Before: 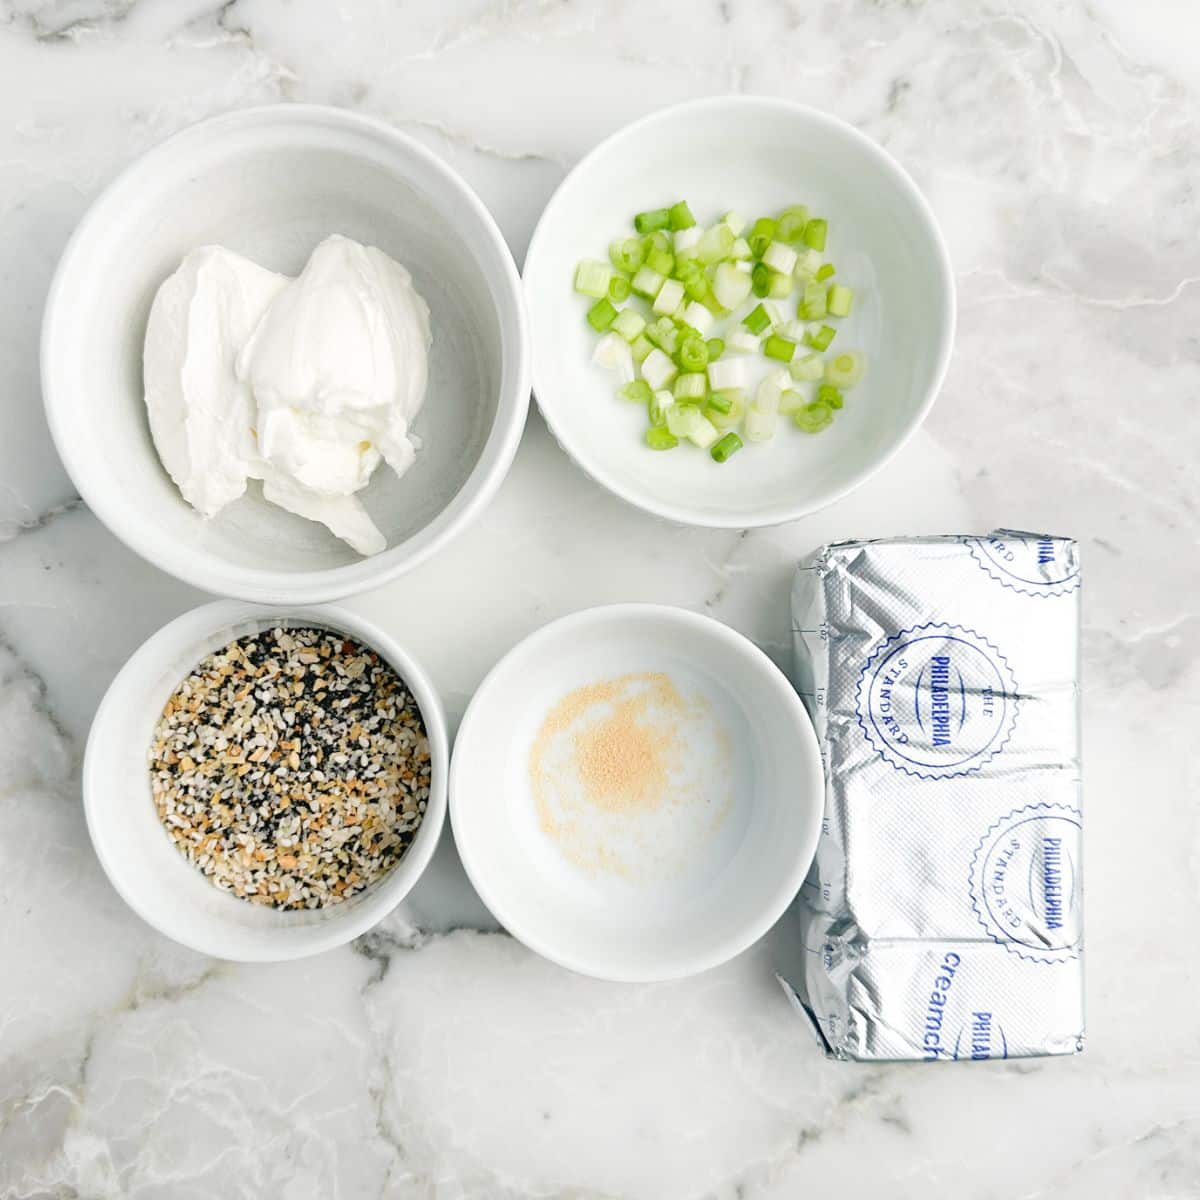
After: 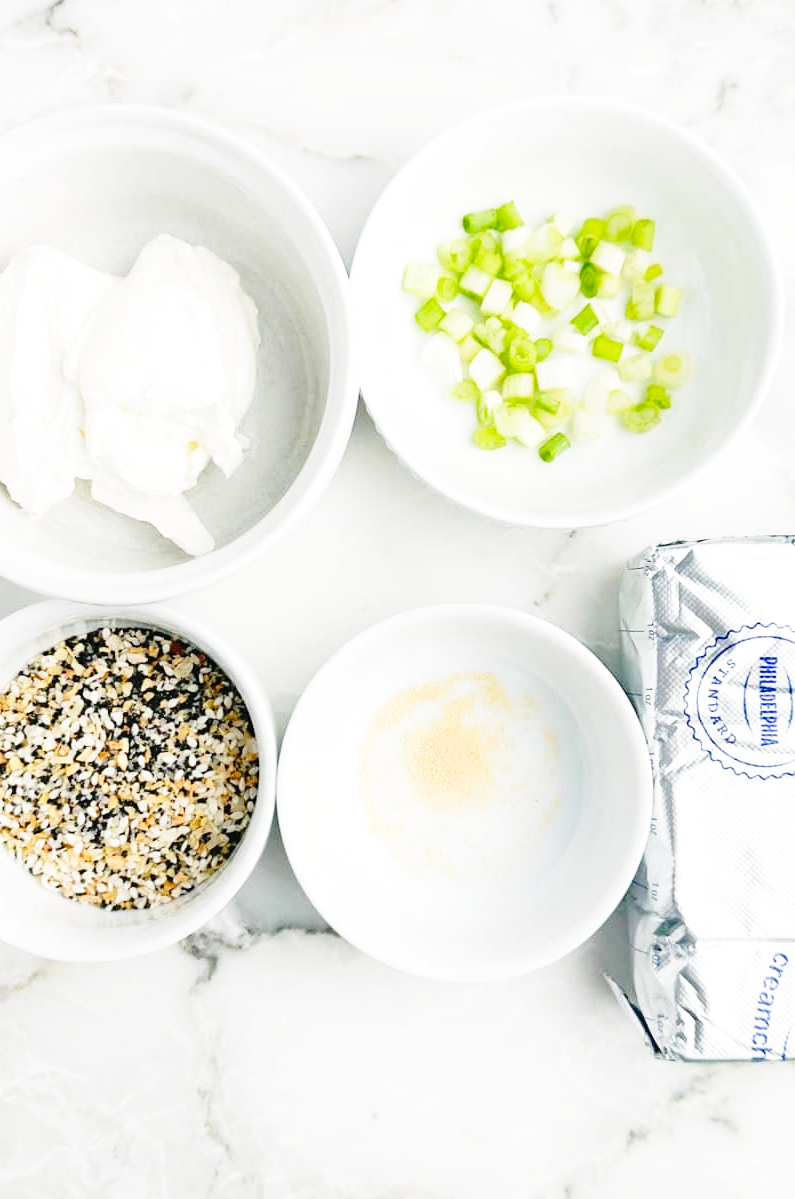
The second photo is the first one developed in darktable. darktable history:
base curve: curves: ch0 [(0, 0) (0.036, 0.037) (0.121, 0.228) (0.46, 0.76) (0.859, 0.983) (1, 1)], preserve colors none
crop and rotate: left 14.338%, right 19.403%
